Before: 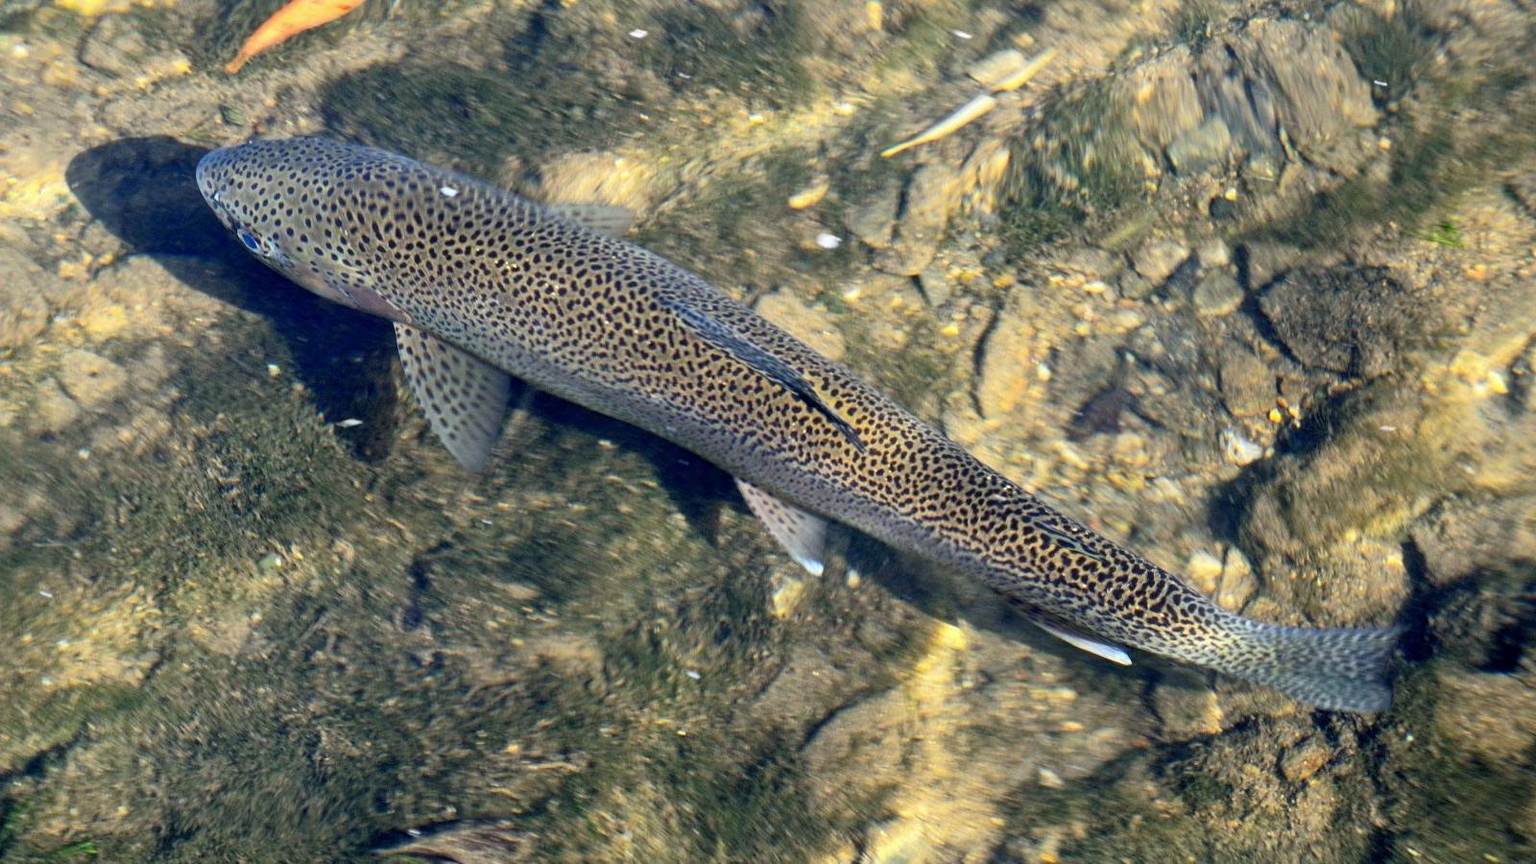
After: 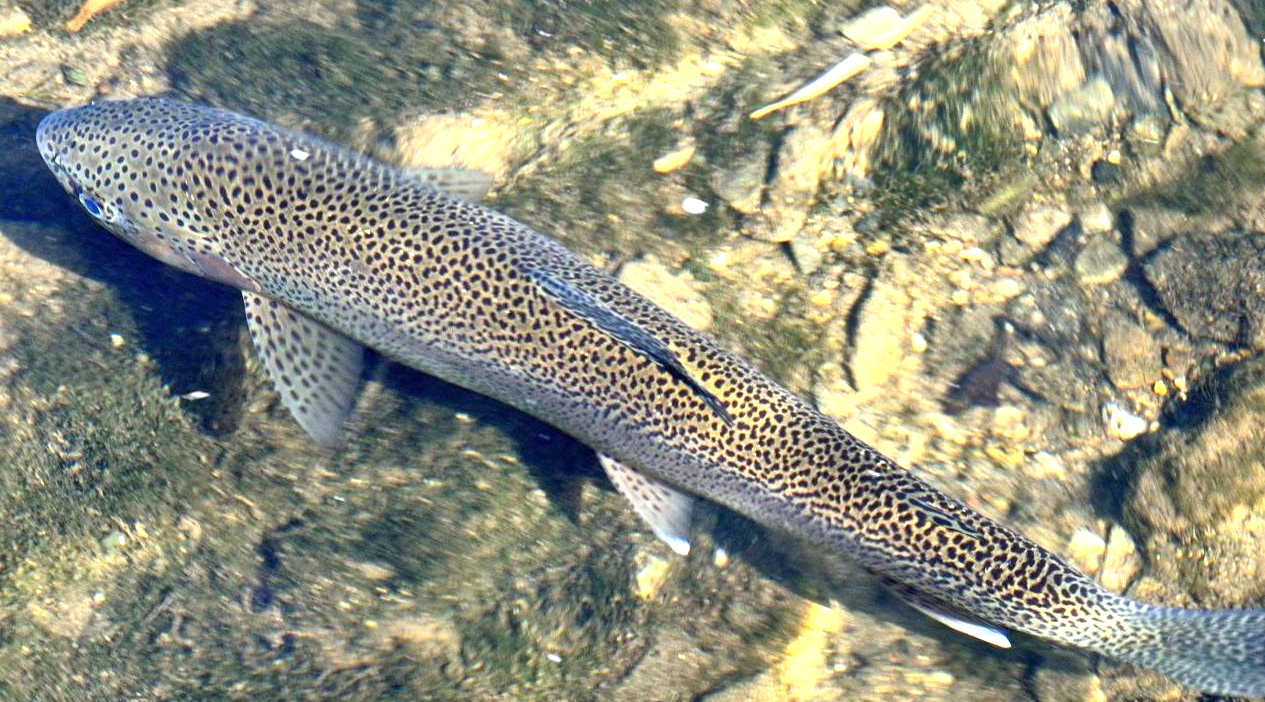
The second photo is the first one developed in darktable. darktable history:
shadows and highlights: low approximation 0.01, soften with gaussian
crop and rotate: left 10.5%, top 5.102%, right 10.405%, bottom 16.882%
exposure: black level correction 0, exposure 0.889 EV, compensate highlight preservation false
